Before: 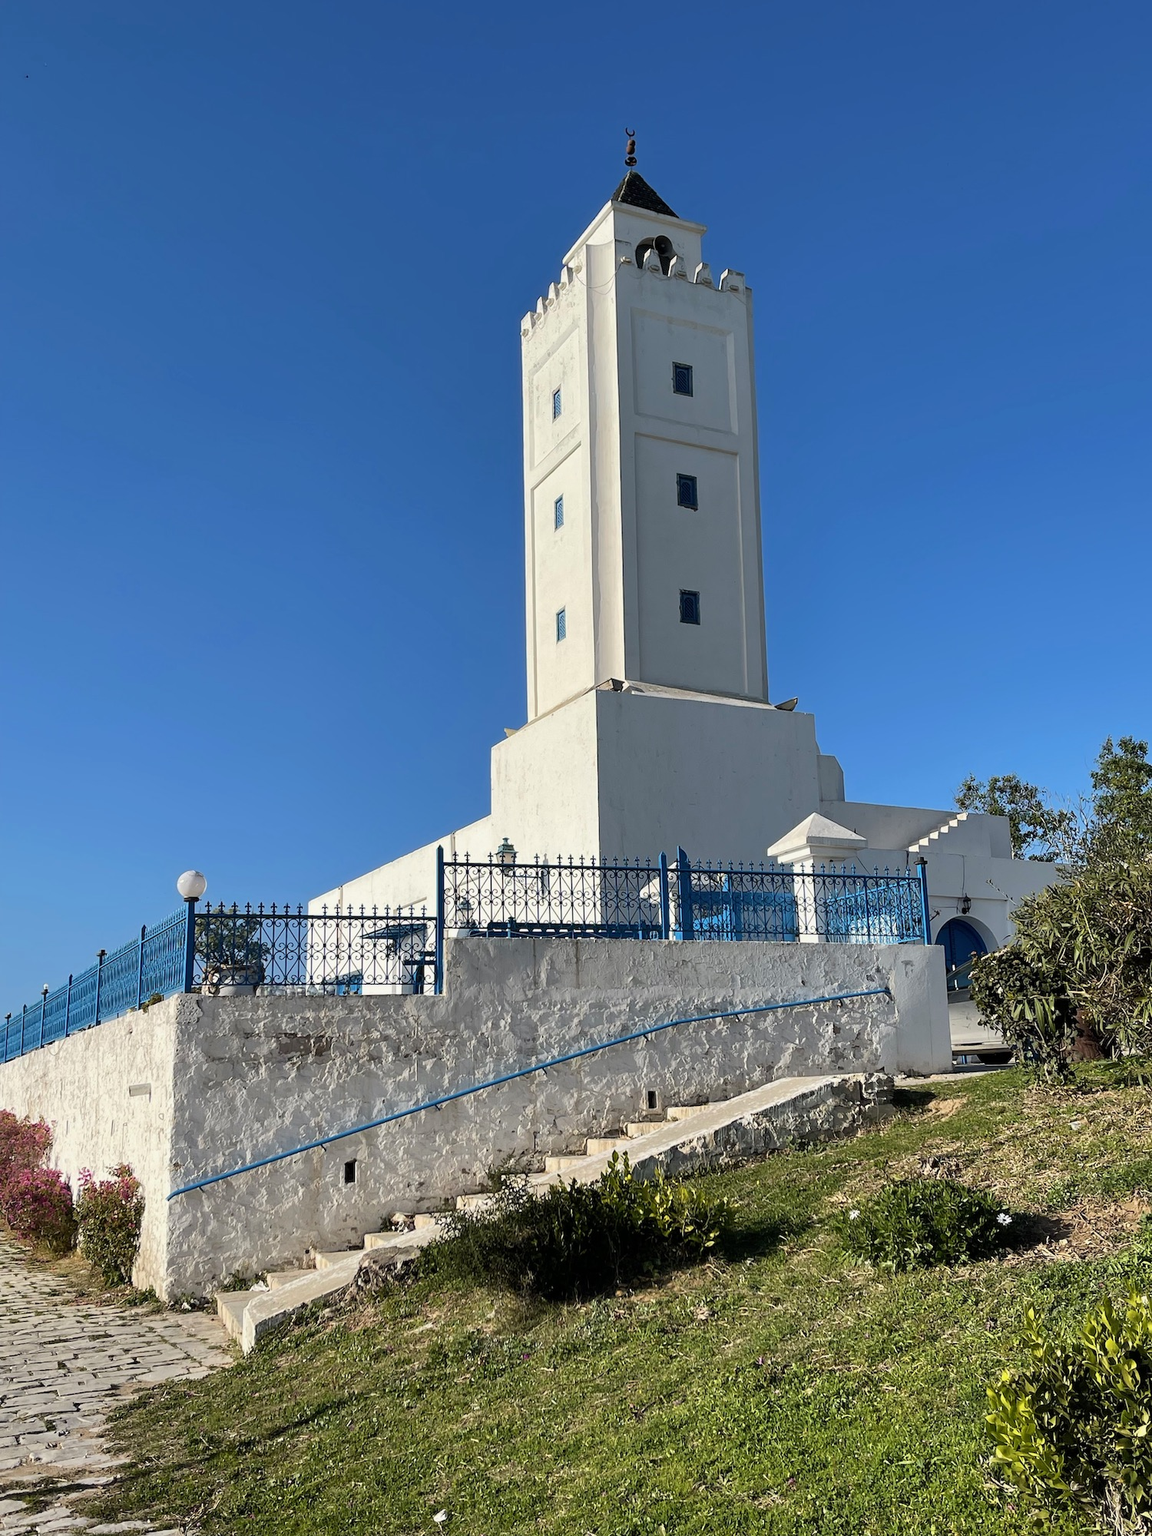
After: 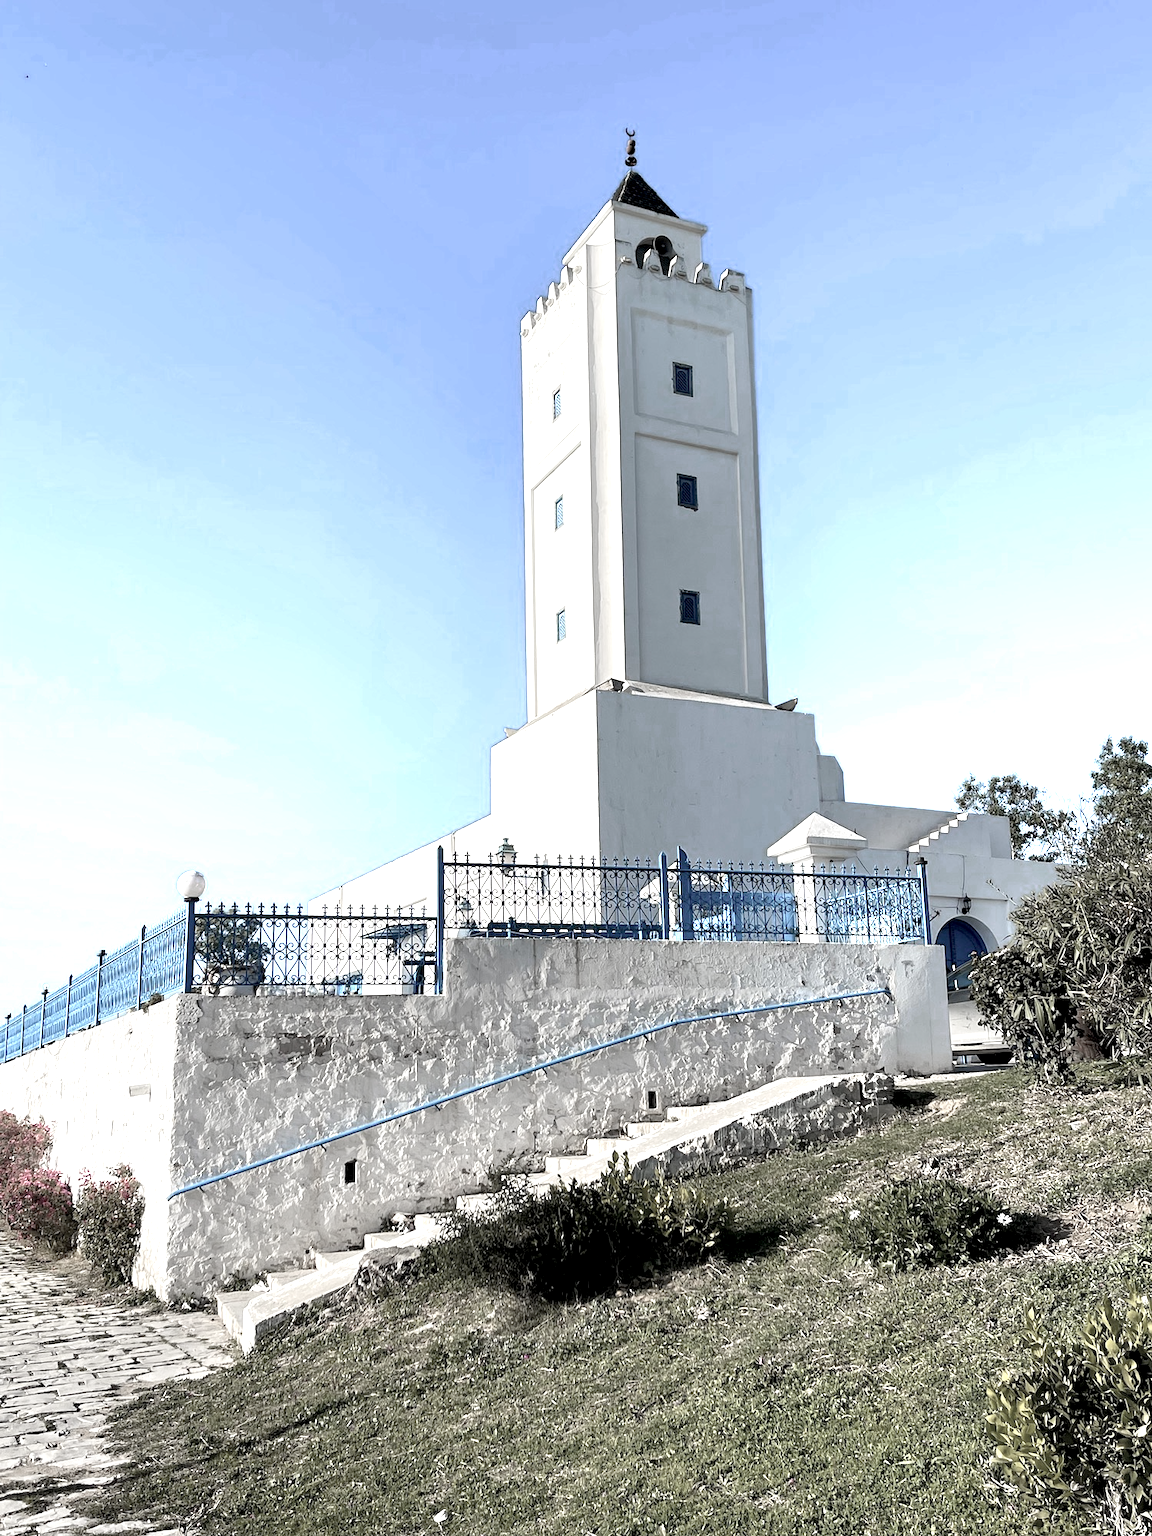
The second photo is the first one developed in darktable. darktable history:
exposure: black level correction 0, exposure 0.899 EV, compensate highlight preservation false
color zones: curves: ch0 [(0, 0.613) (0.01, 0.613) (0.245, 0.448) (0.498, 0.529) (0.642, 0.665) (0.879, 0.777) (0.99, 0.613)]; ch1 [(0, 0.272) (0.219, 0.127) (0.724, 0.346)]
